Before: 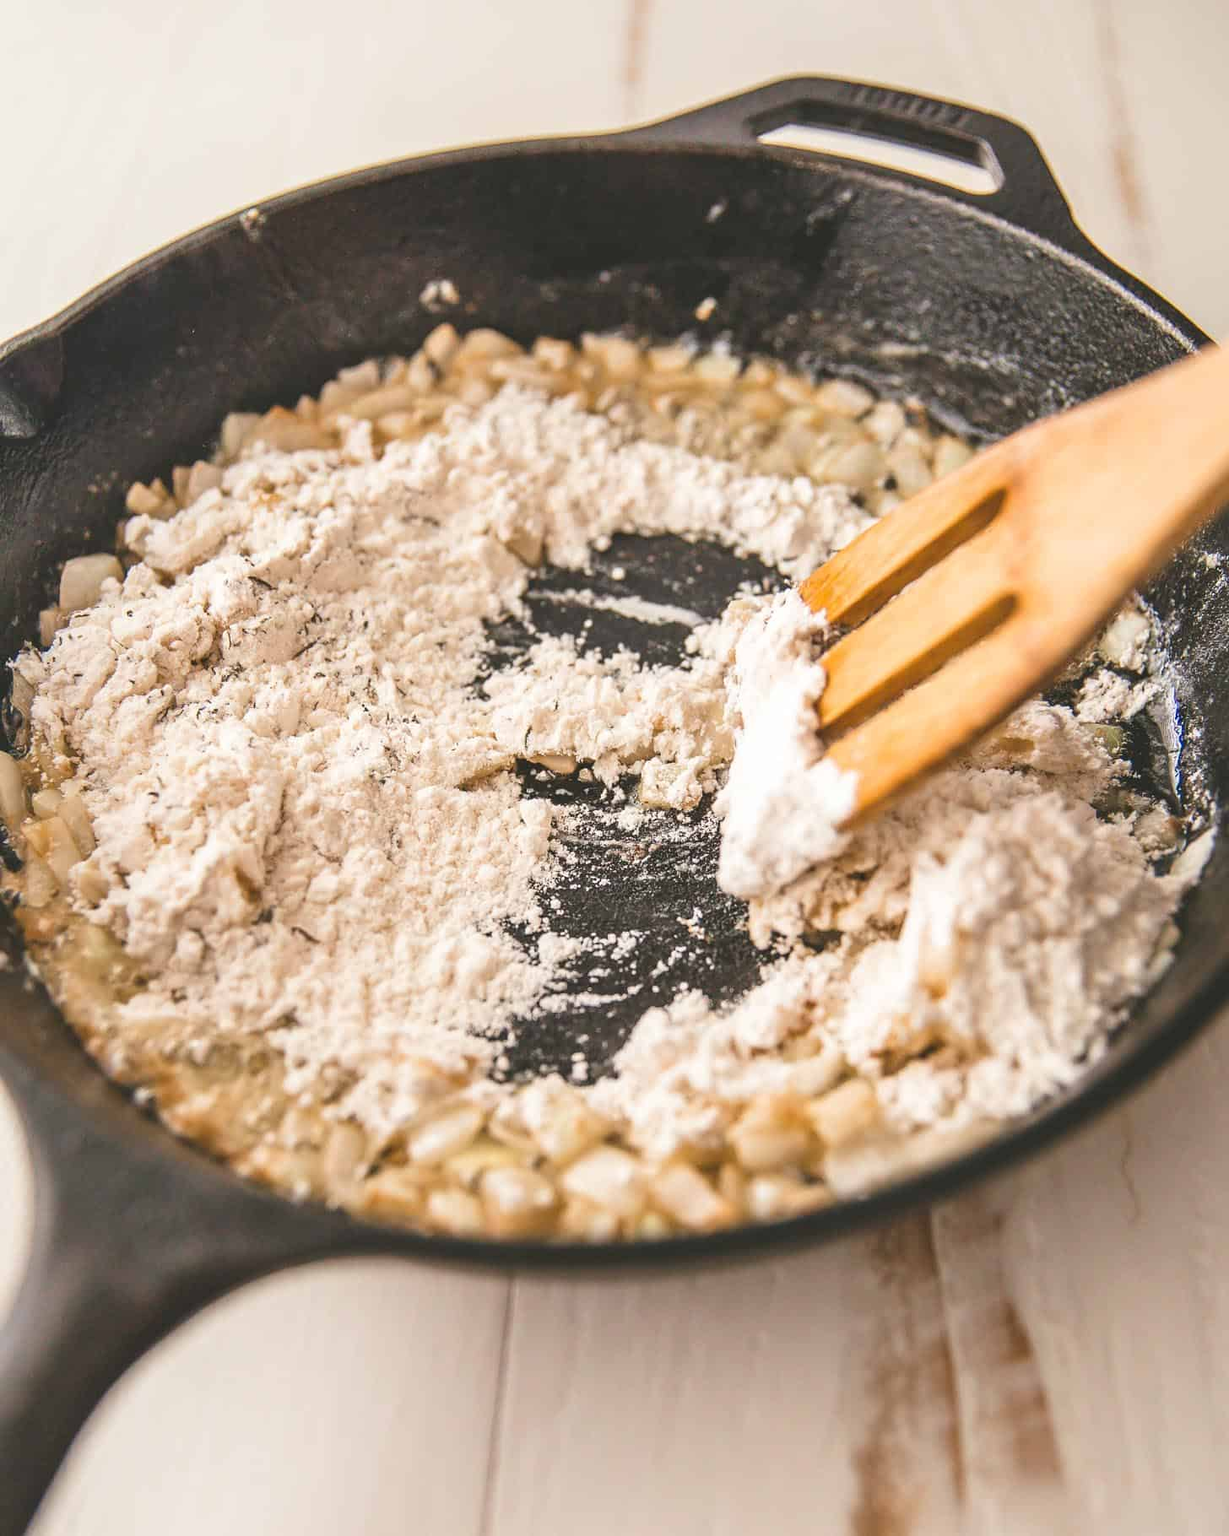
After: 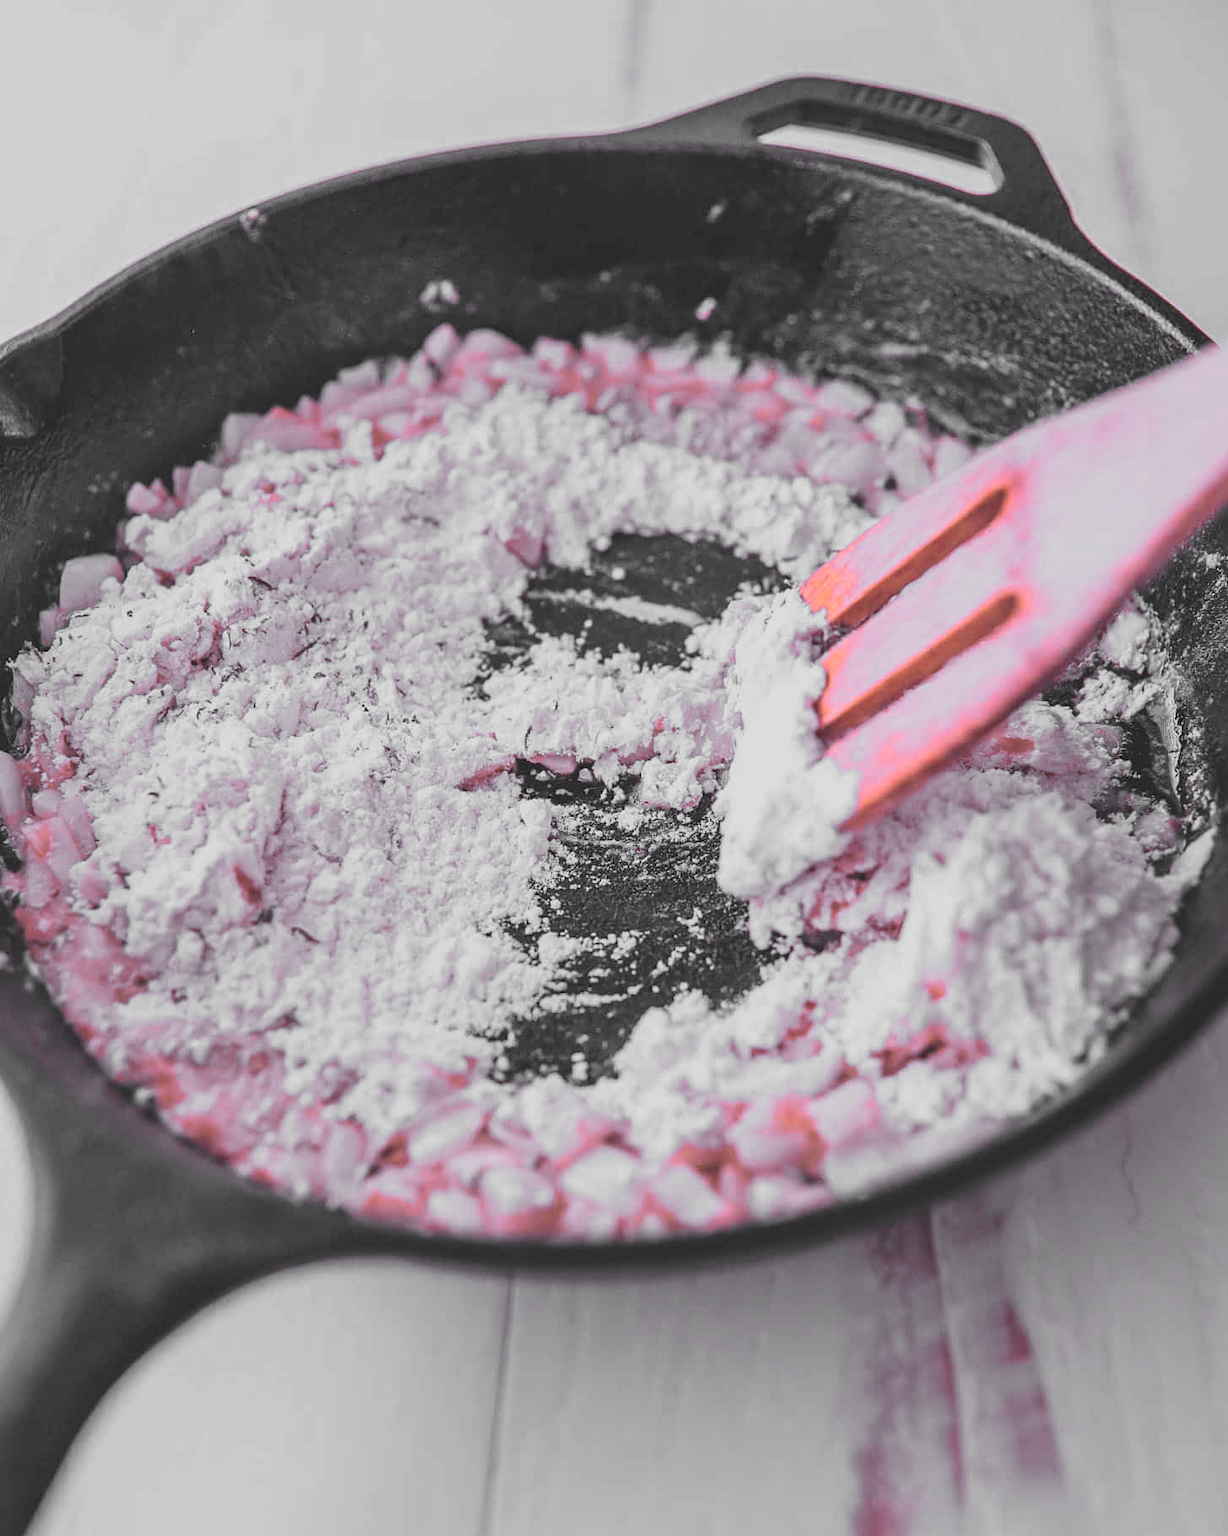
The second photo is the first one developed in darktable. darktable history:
color zones: curves: ch0 [(0, 0.447) (0.184, 0.543) (0.323, 0.476) (0.429, 0.445) (0.571, 0.443) (0.714, 0.451) (0.857, 0.452) (1, 0.447)]; ch1 [(0, 0.464) (0.176, 0.46) (0.287, 0.177) (0.429, 0.002) (0.571, 0) (0.714, 0) (0.857, 0) (1, 0.464)]
color calibration: illuminant custom, x 0.379, y 0.481, temperature 4463.17 K
